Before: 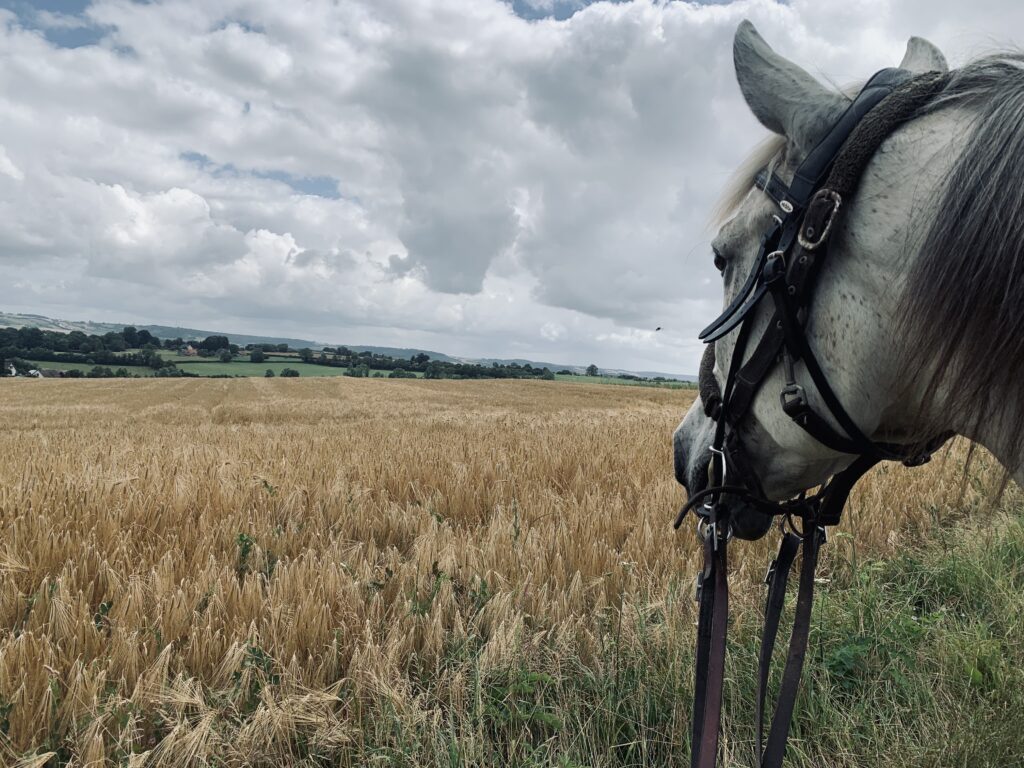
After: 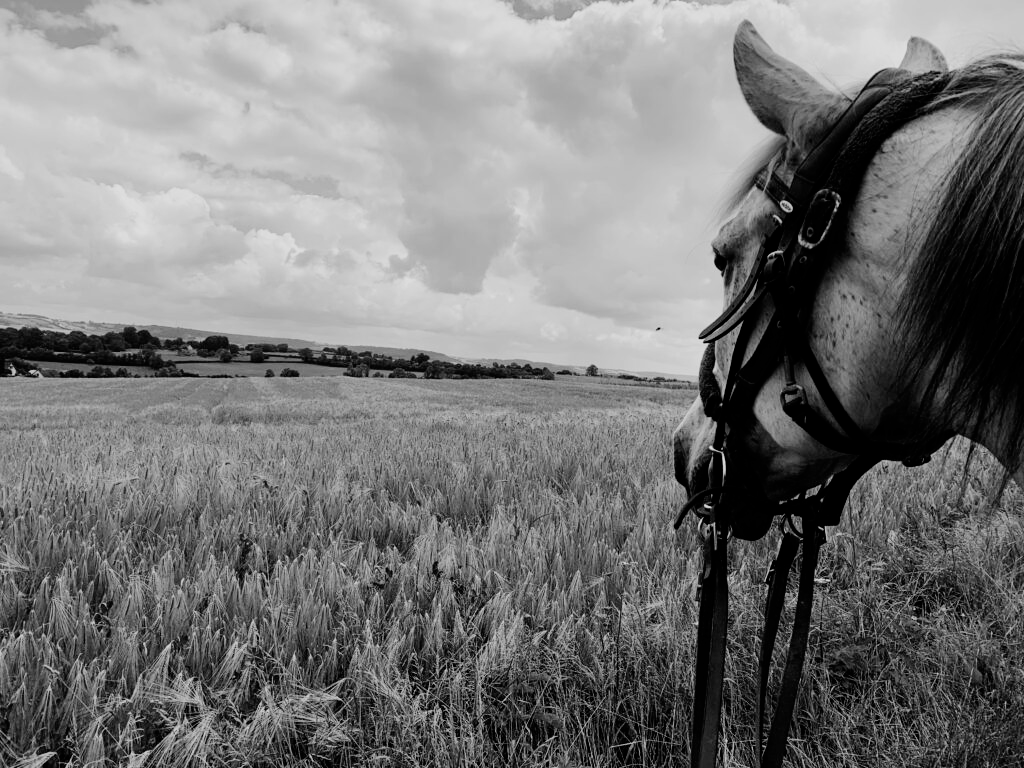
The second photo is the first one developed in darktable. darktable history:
filmic rgb: black relative exposure -5.09 EV, white relative exposure 3.98 EV, hardness 2.88, contrast 1.299, highlights saturation mix -30.92%
color calibration: output gray [0.22, 0.42, 0.37, 0], illuminant as shot in camera, x 0.358, y 0.373, temperature 4628.91 K
